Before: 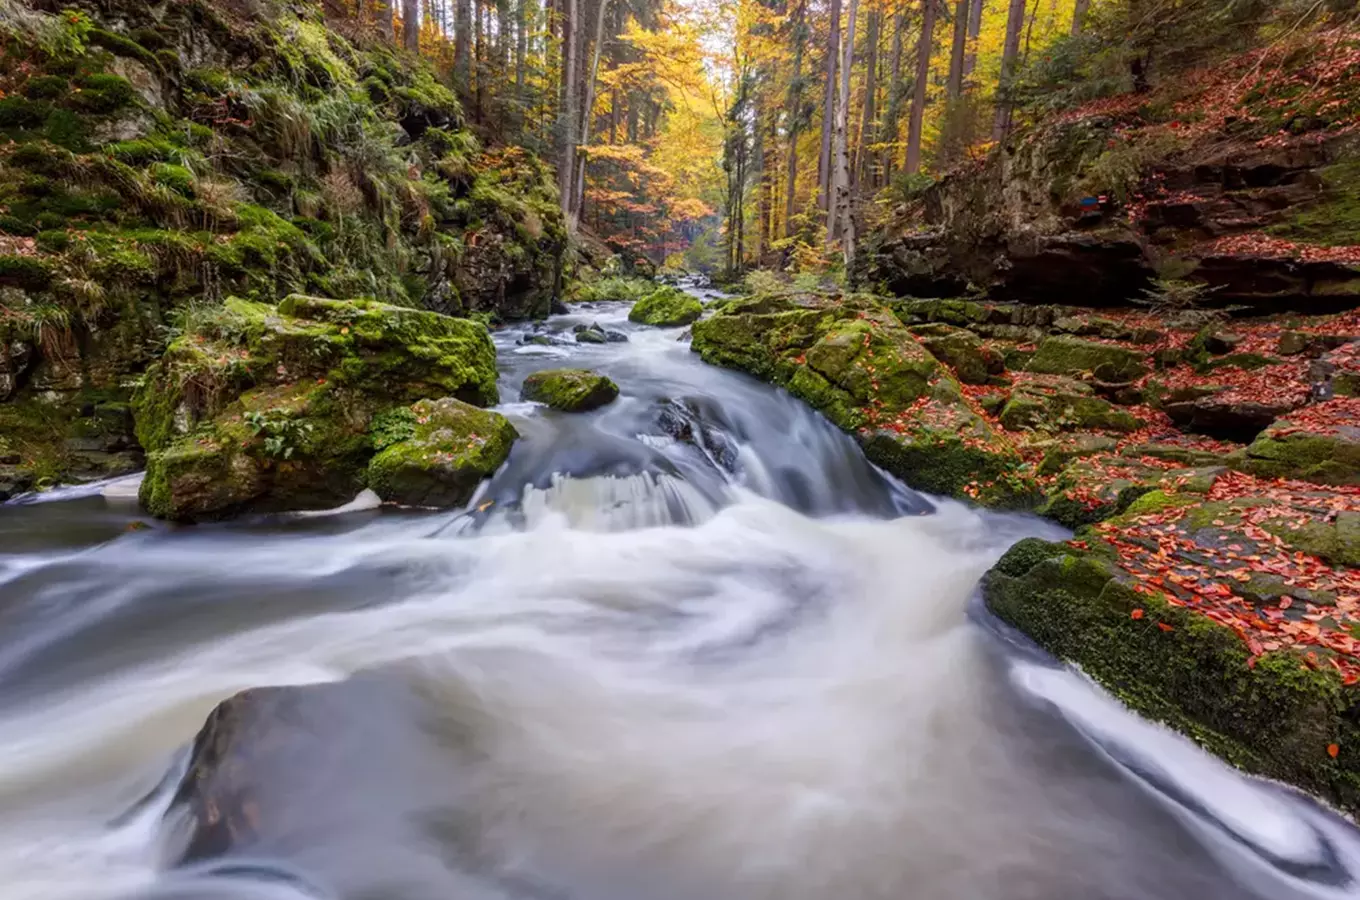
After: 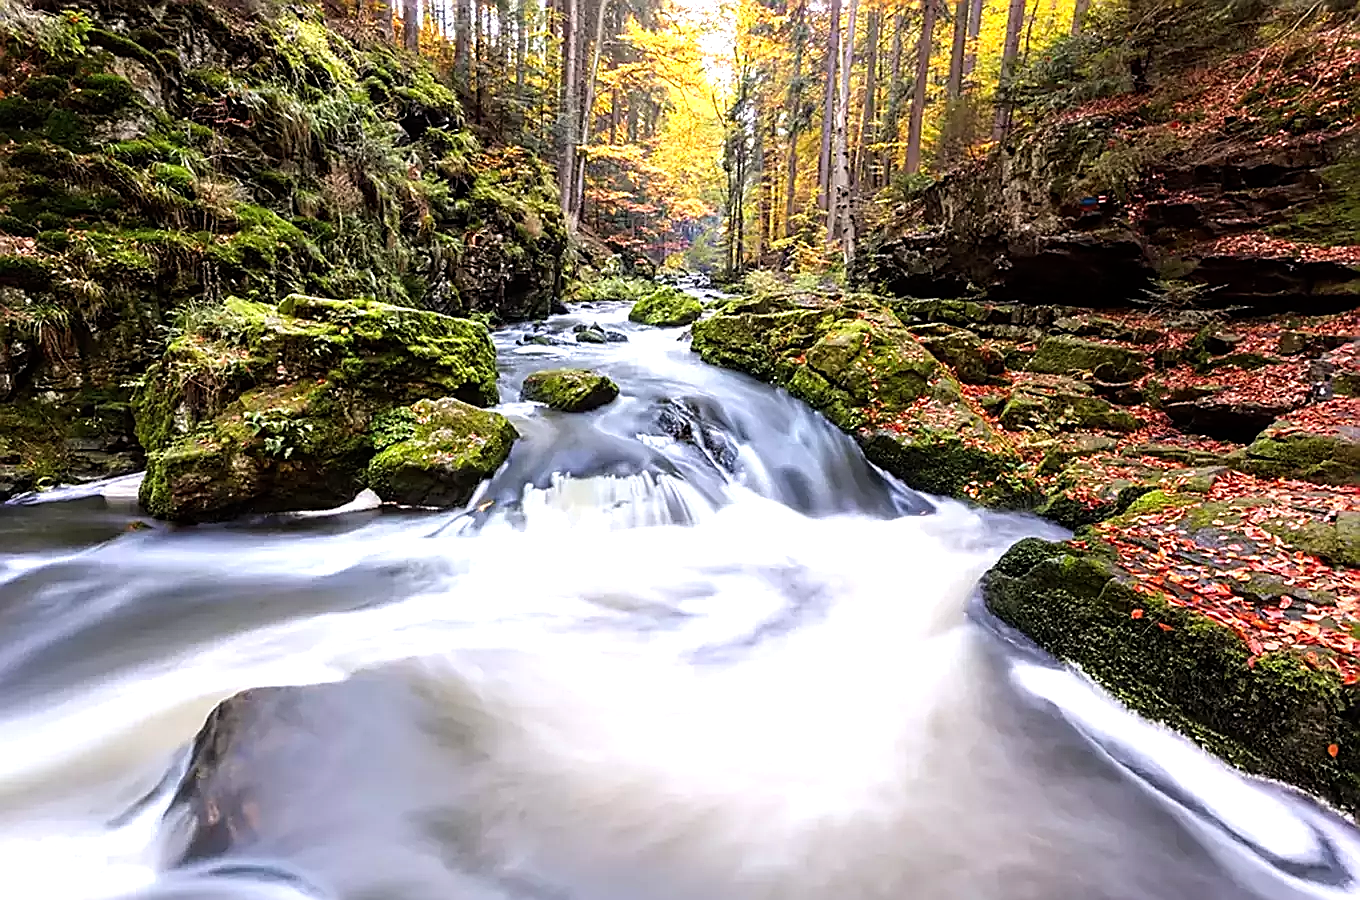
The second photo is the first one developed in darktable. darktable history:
sharpen: radius 1.641, amount 1.31
tone equalizer: -8 EV -1.06 EV, -7 EV -1.04 EV, -6 EV -0.89 EV, -5 EV -0.548 EV, -3 EV 0.592 EV, -2 EV 0.86 EV, -1 EV 0.986 EV, +0 EV 1.06 EV, mask exposure compensation -0.51 EV
